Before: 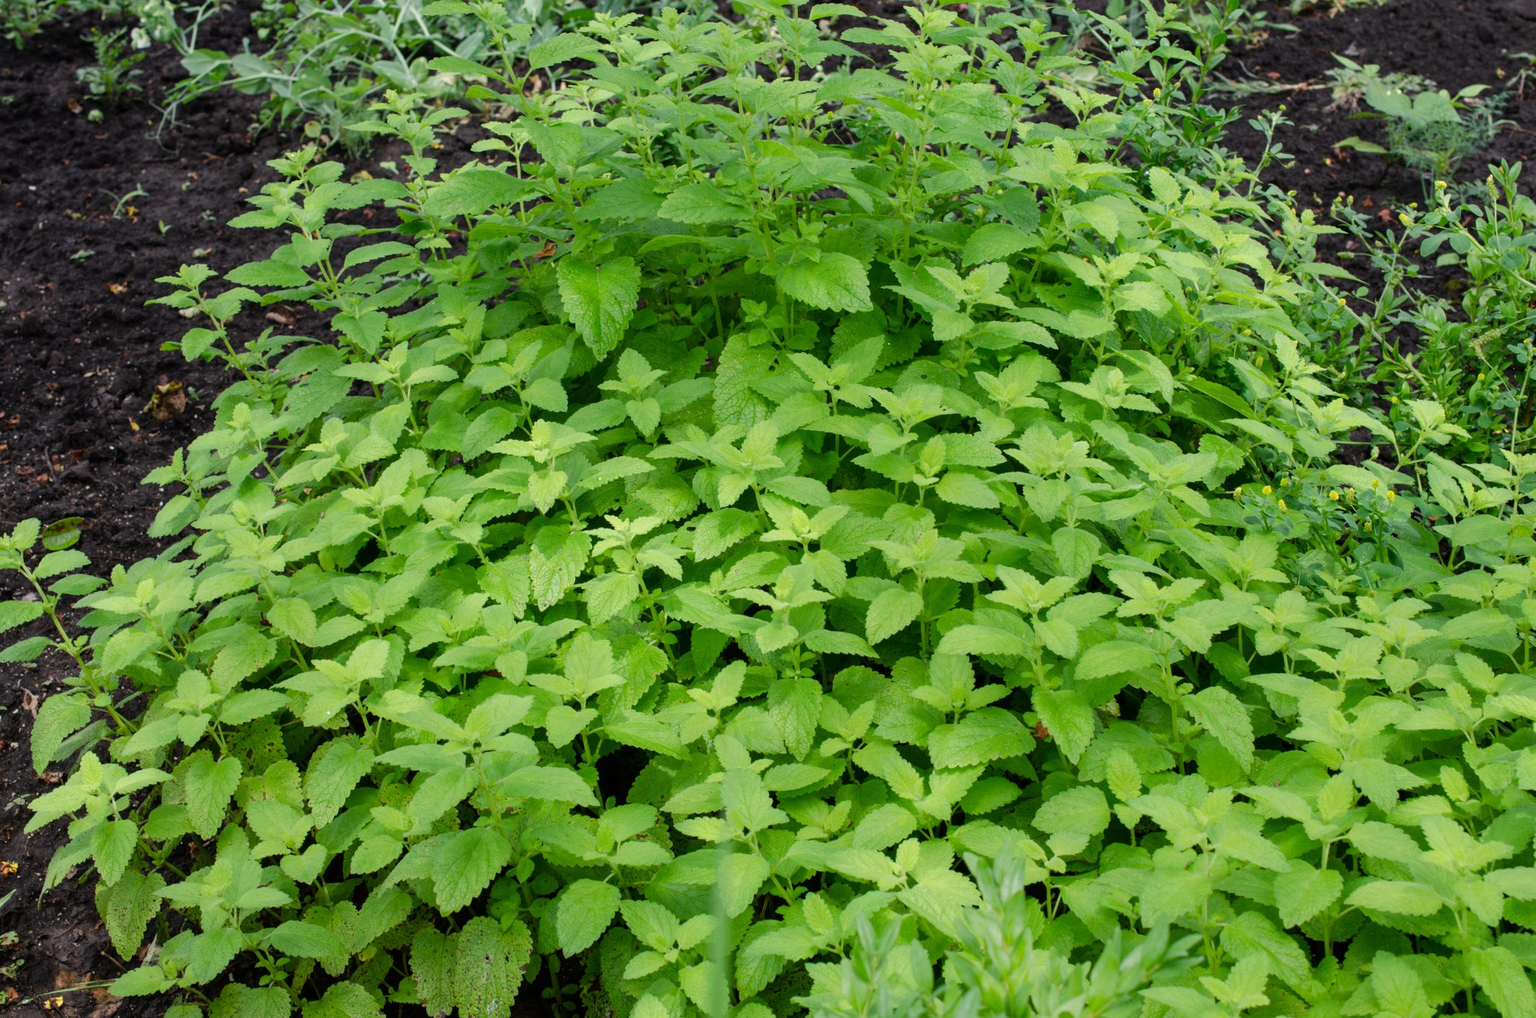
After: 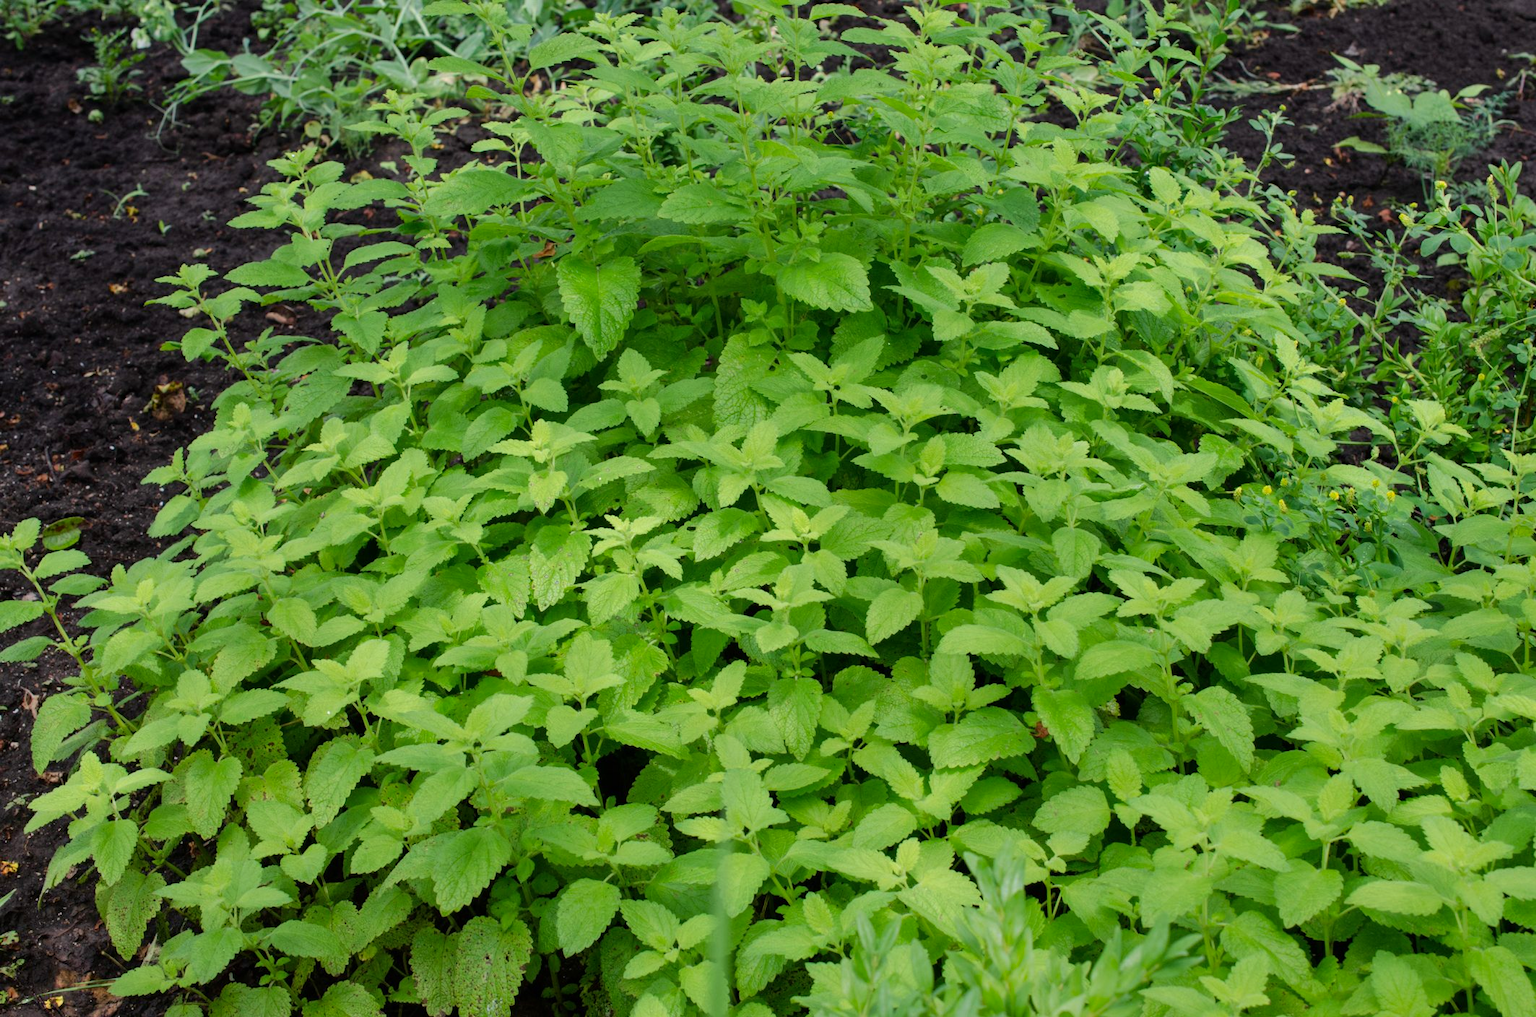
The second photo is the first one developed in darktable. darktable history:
velvia: strength 15.25%
shadows and highlights: shadows -19.99, white point adjustment -2.03, highlights -35.2
